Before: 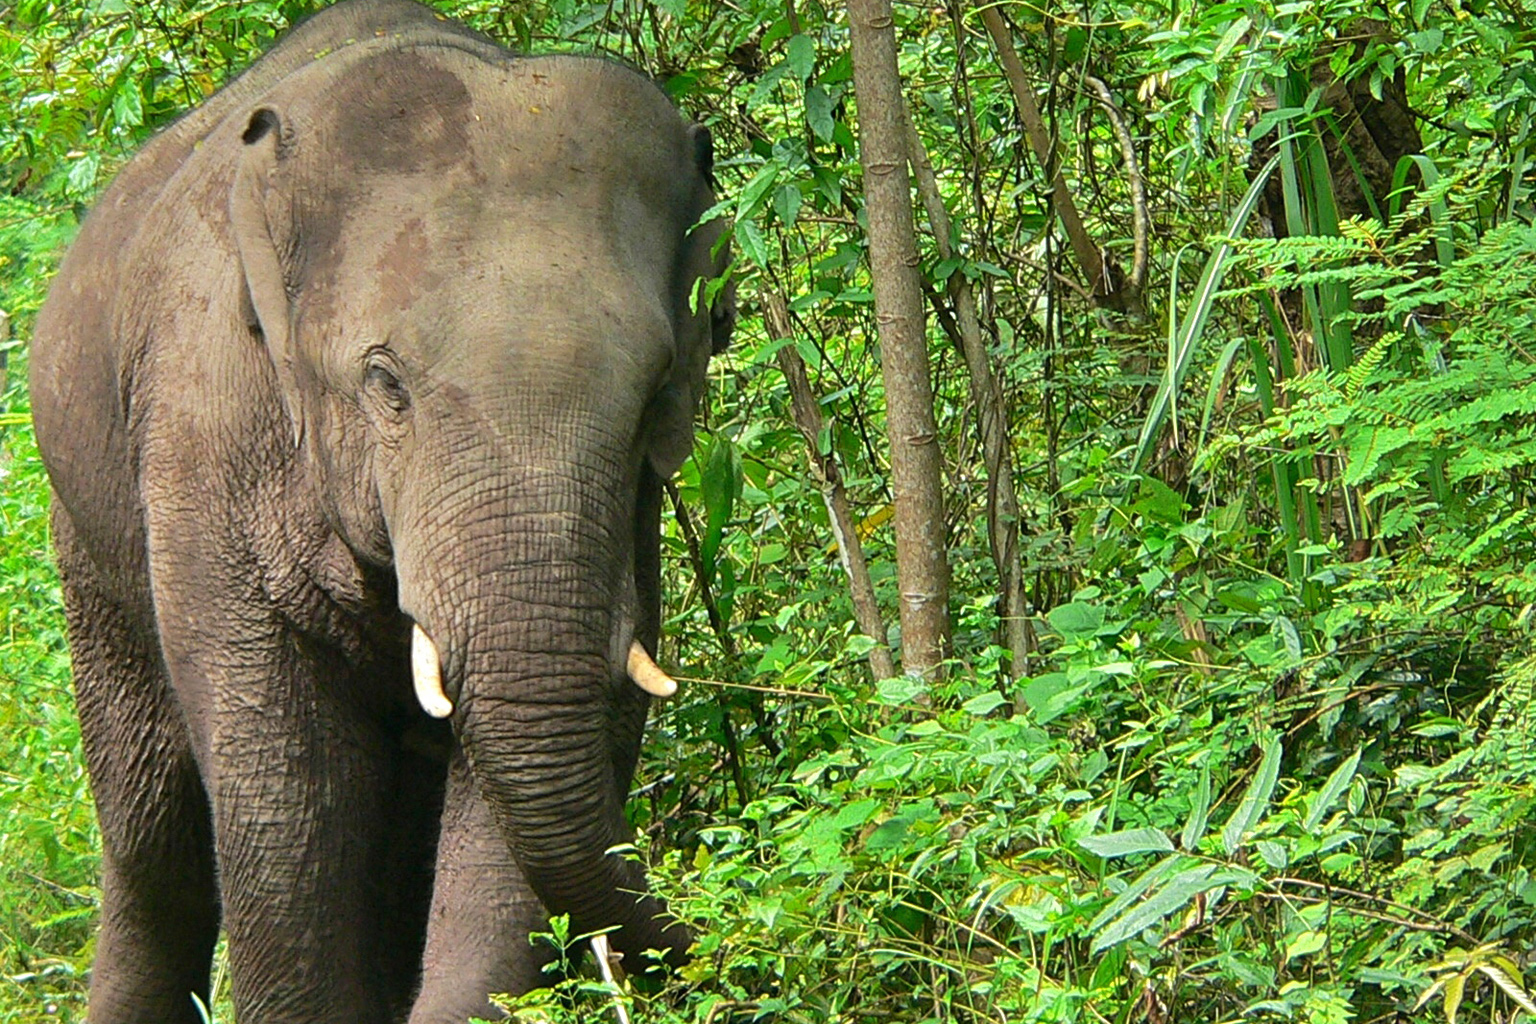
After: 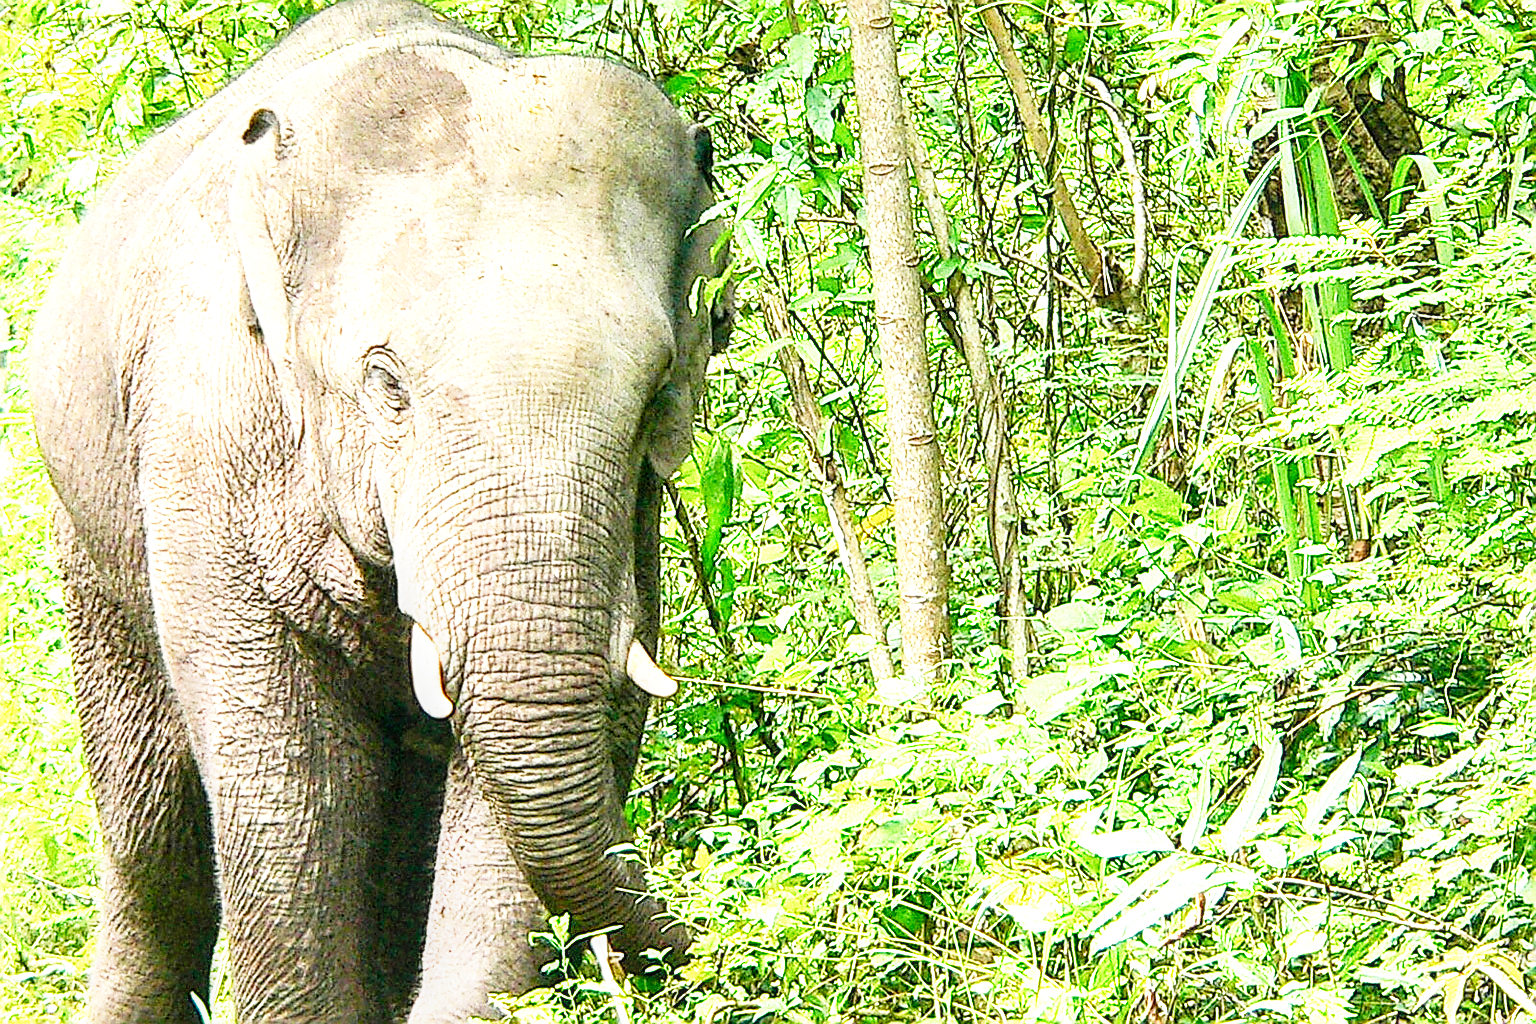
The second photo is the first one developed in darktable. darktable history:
sharpen: radius 1.365, amount 1.237, threshold 0.703
exposure: exposure 1.144 EV, compensate highlight preservation false
local contrast: detail 130%
base curve: curves: ch0 [(0, 0) (0.012, 0.01) (0.073, 0.168) (0.31, 0.711) (0.645, 0.957) (1, 1)], preserve colors none
